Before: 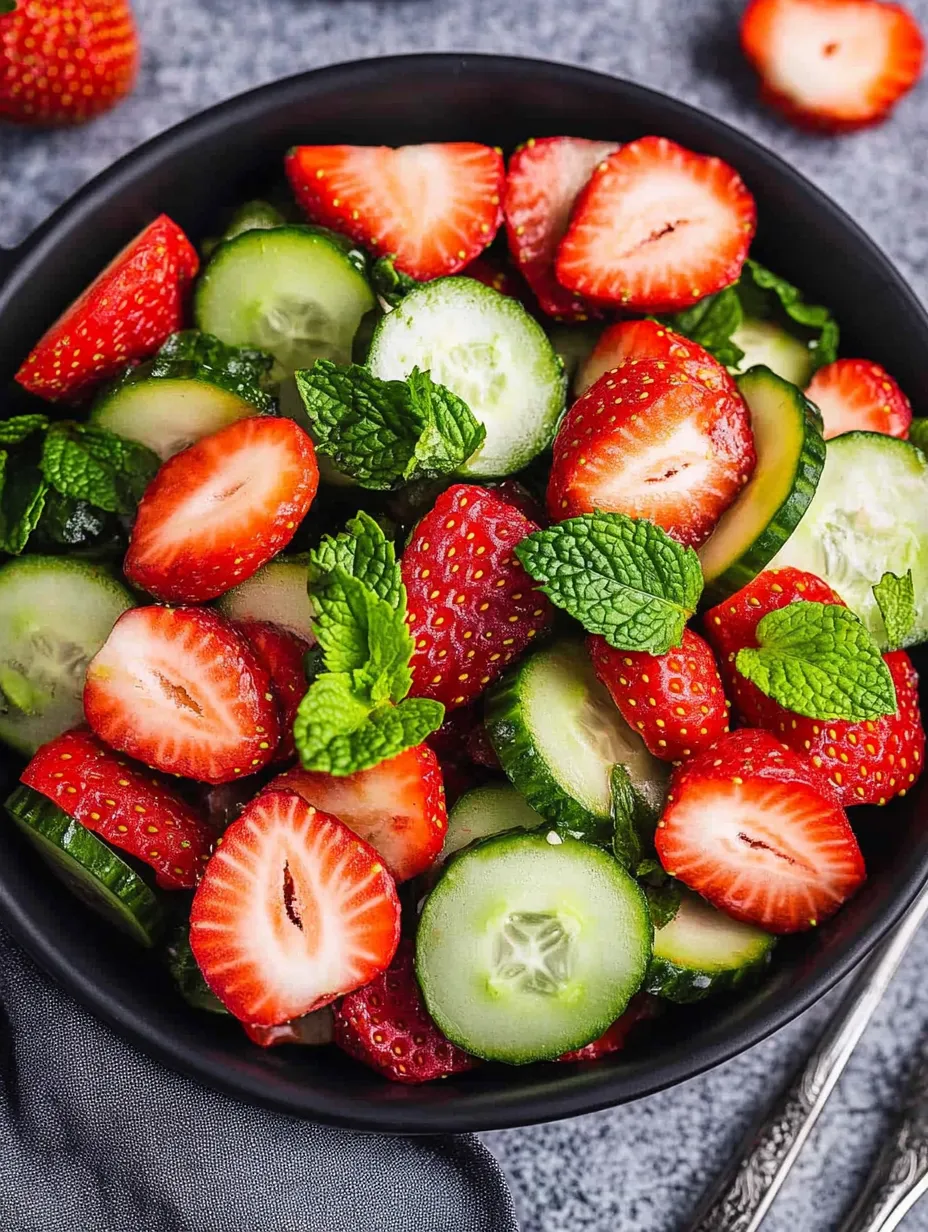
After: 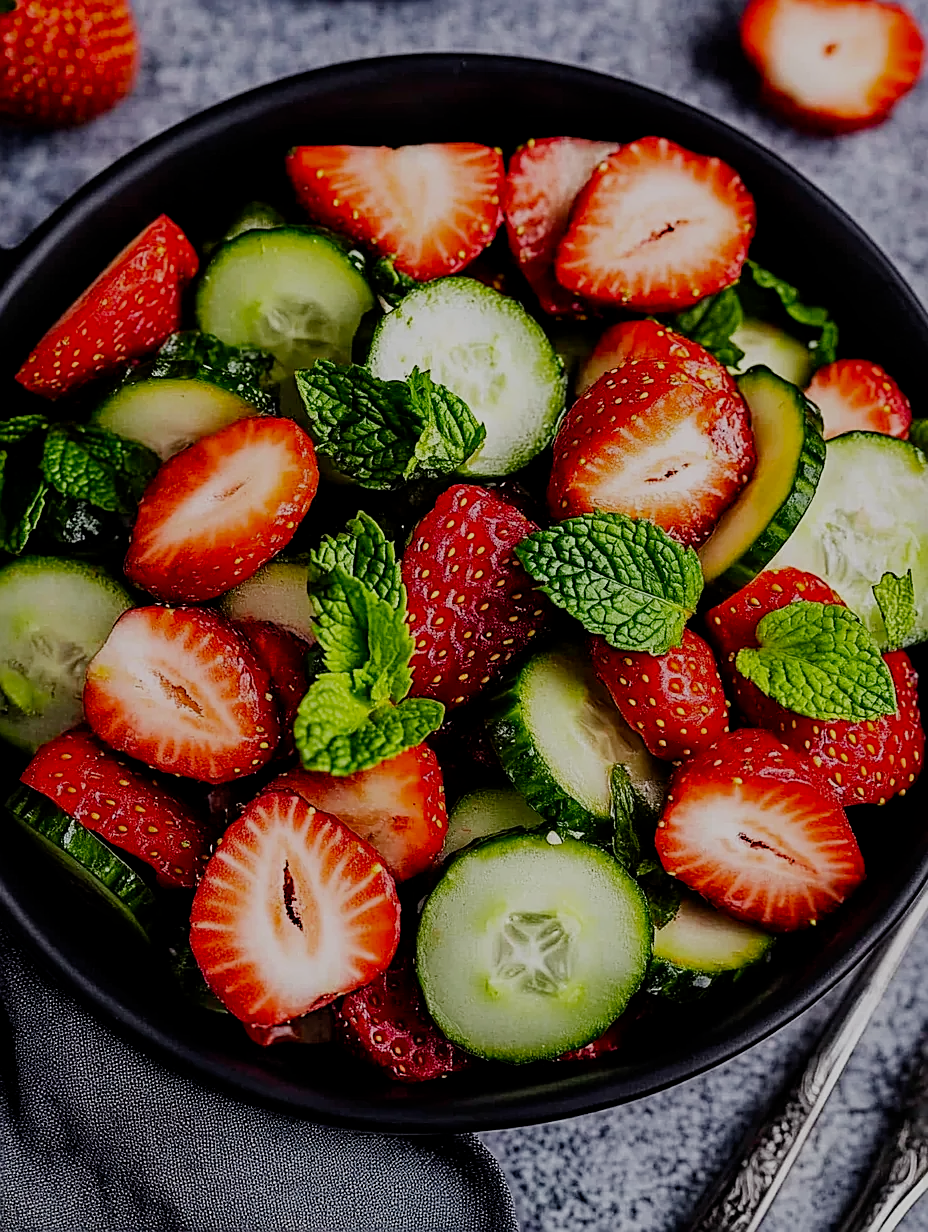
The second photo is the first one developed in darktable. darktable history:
filmic rgb: middle gray luminance 29%, black relative exposure -10.3 EV, white relative exposure 5.5 EV, threshold 6 EV, target black luminance 0%, hardness 3.95, latitude 2.04%, contrast 1.132, highlights saturation mix 5%, shadows ↔ highlights balance 15.11%, add noise in highlights 0, preserve chrominance no, color science v3 (2019), use custom middle-gray values true, iterations of high-quality reconstruction 0, contrast in highlights soft, enable highlight reconstruction true
sharpen: on, module defaults
